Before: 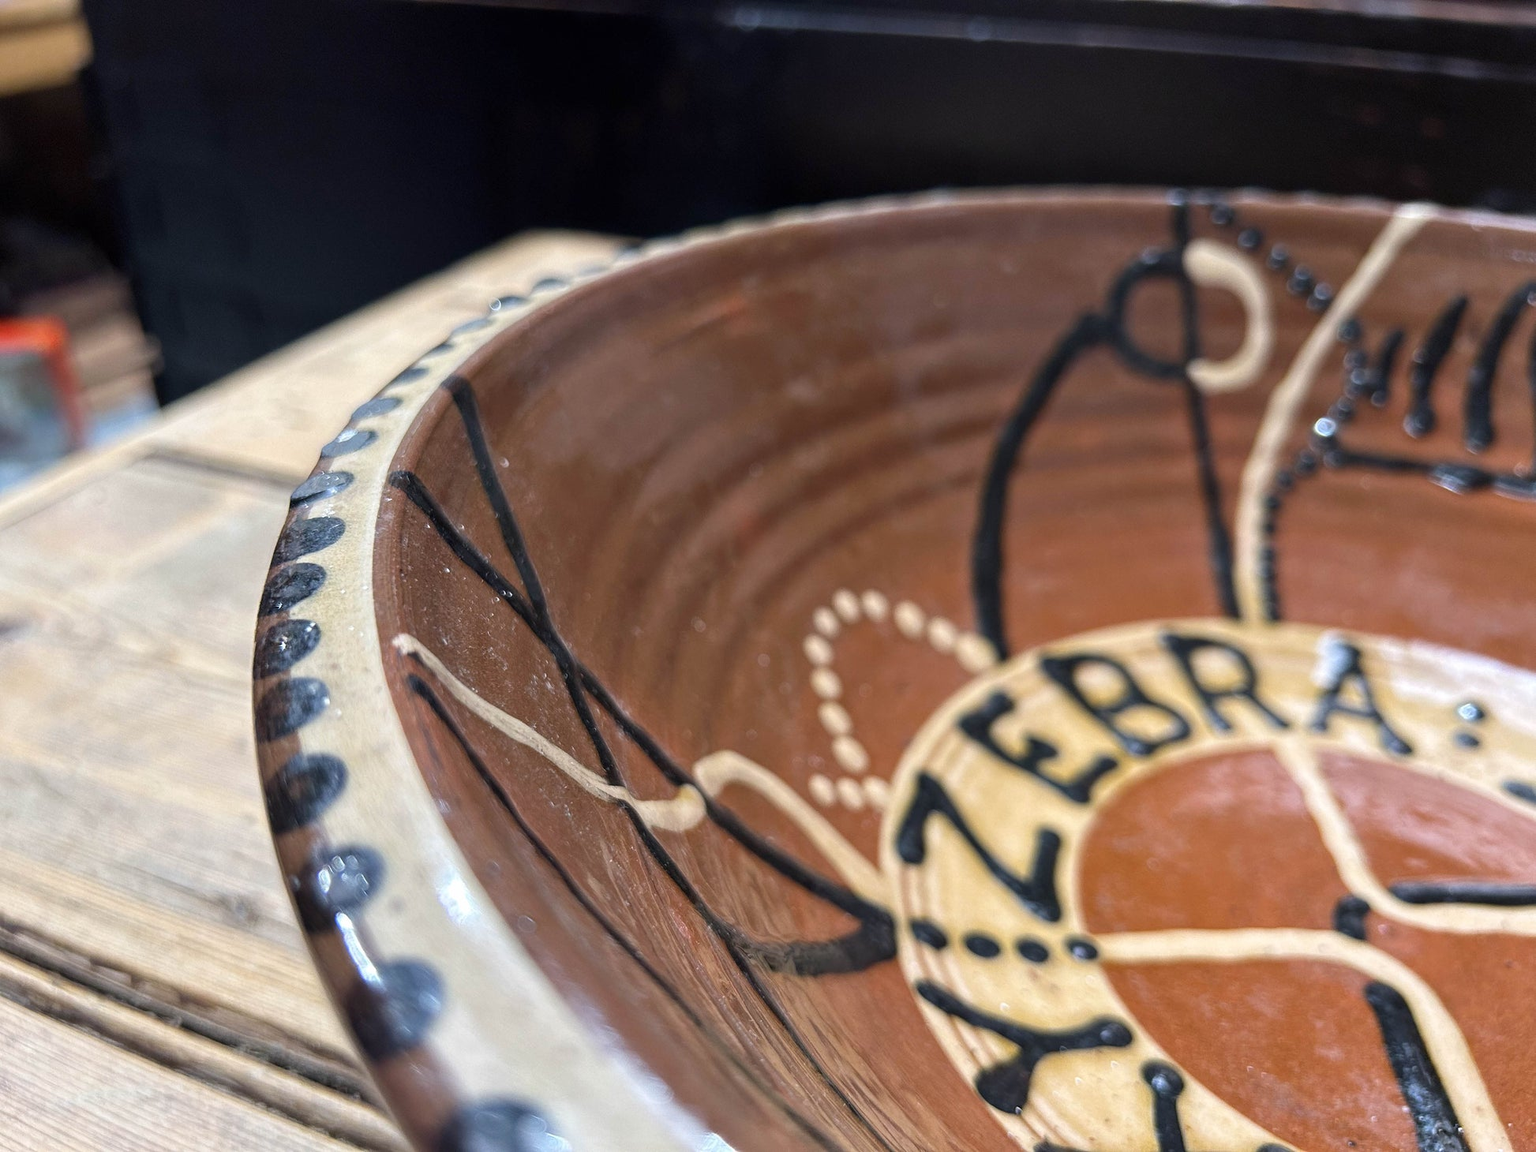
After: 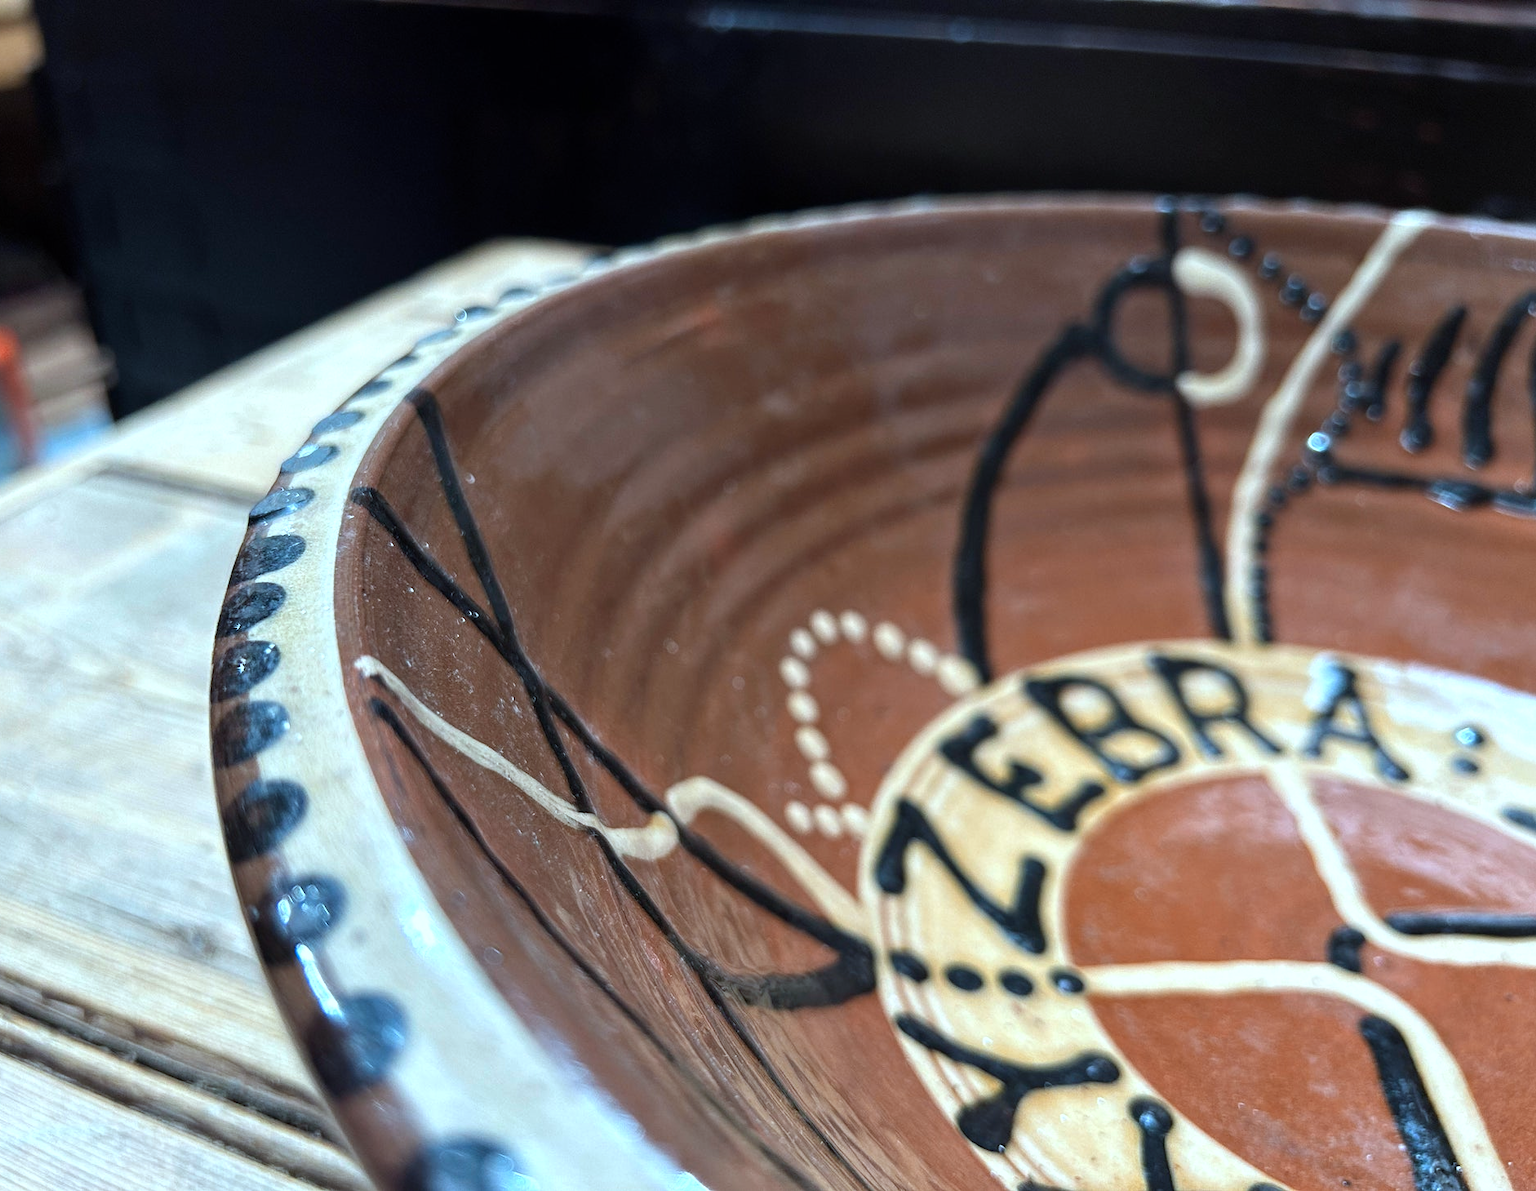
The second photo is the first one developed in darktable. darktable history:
crop and rotate: left 3.238%
color zones: curves: ch1 [(0, 0.455) (0.063, 0.455) (0.286, 0.495) (0.429, 0.5) (0.571, 0.5) (0.714, 0.5) (0.857, 0.5) (1, 0.455)]; ch2 [(0, 0.532) (0.063, 0.521) (0.233, 0.447) (0.429, 0.489) (0.571, 0.5) (0.714, 0.5) (0.857, 0.5) (1, 0.532)]
color correction: highlights a* -11.71, highlights b* -15.58
color balance: contrast 10%
